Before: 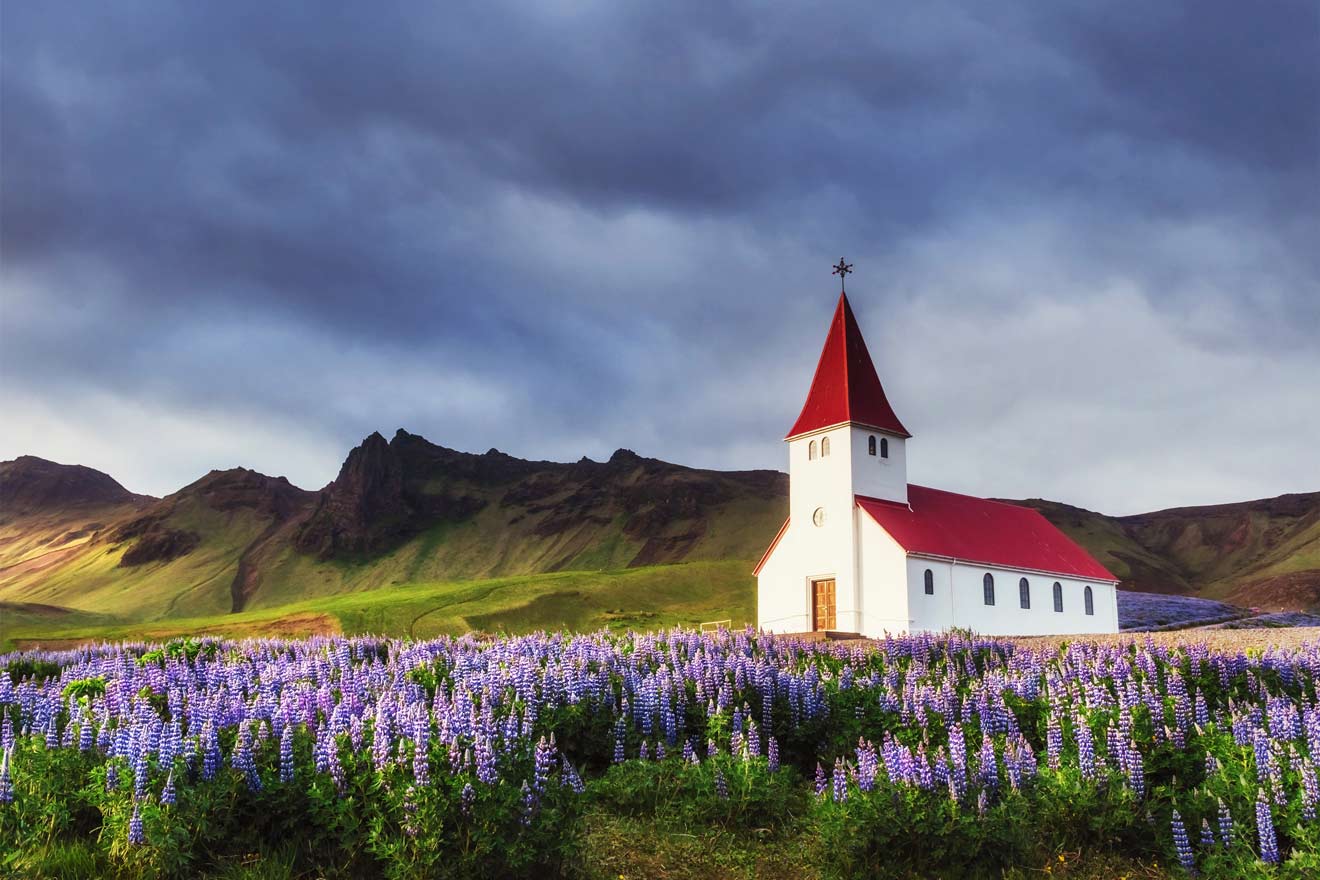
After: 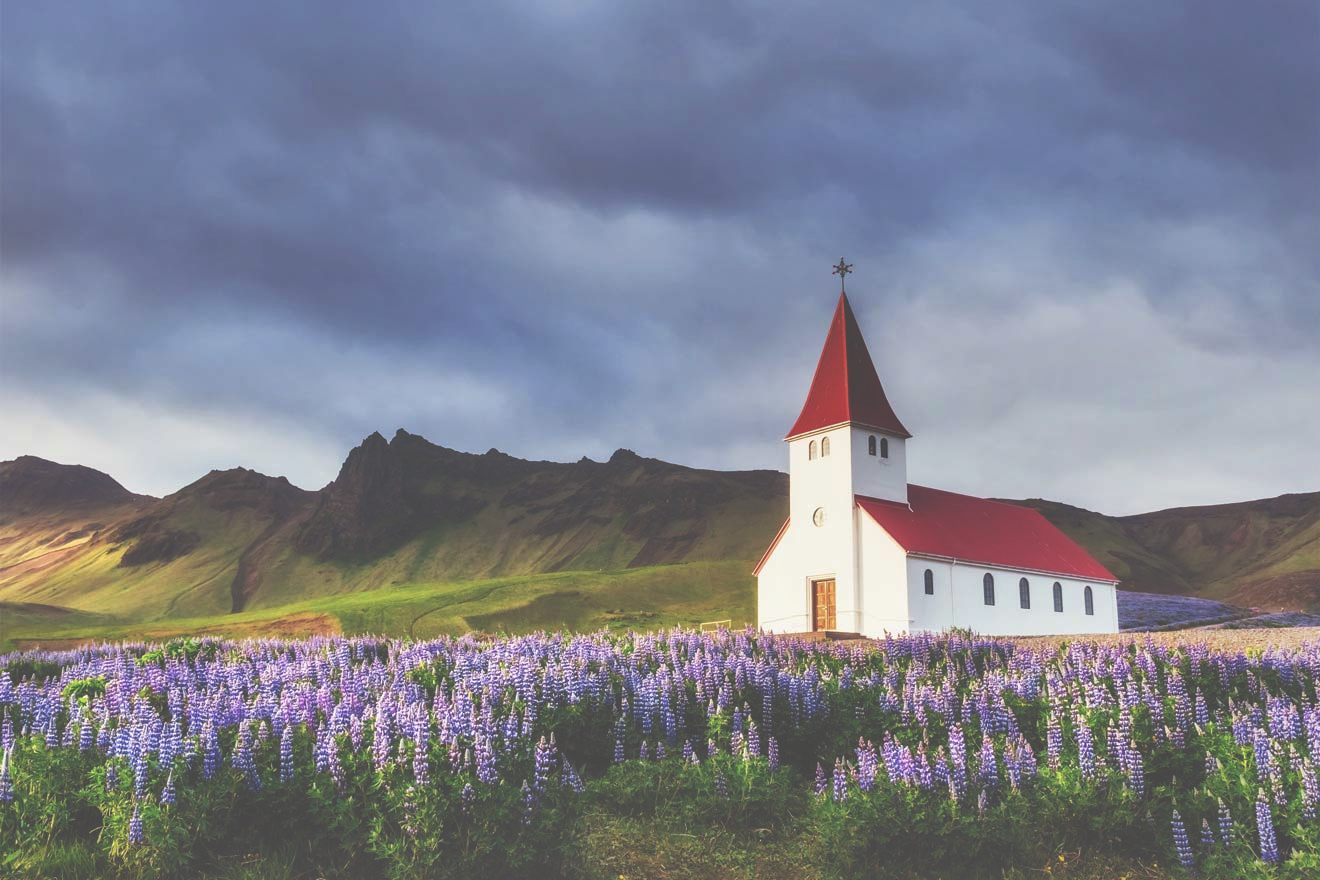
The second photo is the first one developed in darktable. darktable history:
exposure: black level correction -0.064, exposure -0.049 EV, compensate highlight preservation false
shadows and highlights: soften with gaussian
